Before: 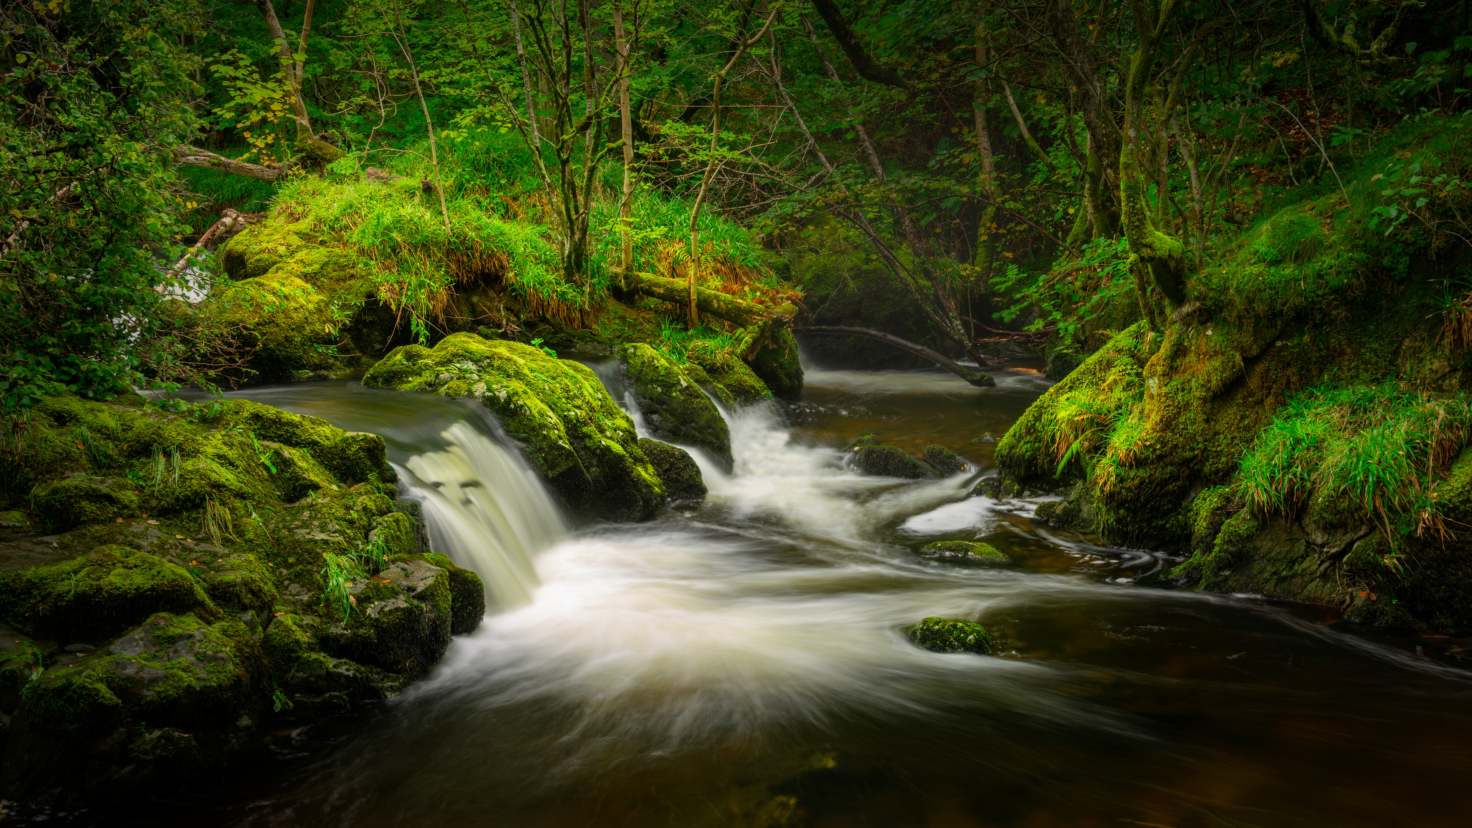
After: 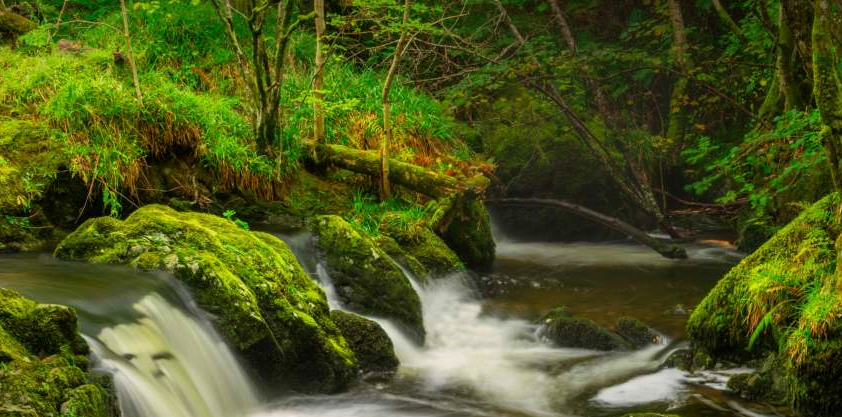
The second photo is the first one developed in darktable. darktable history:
velvia: on, module defaults
crop: left 20.932%, top 15.471%, right 21.848%, bottom 34.081%
